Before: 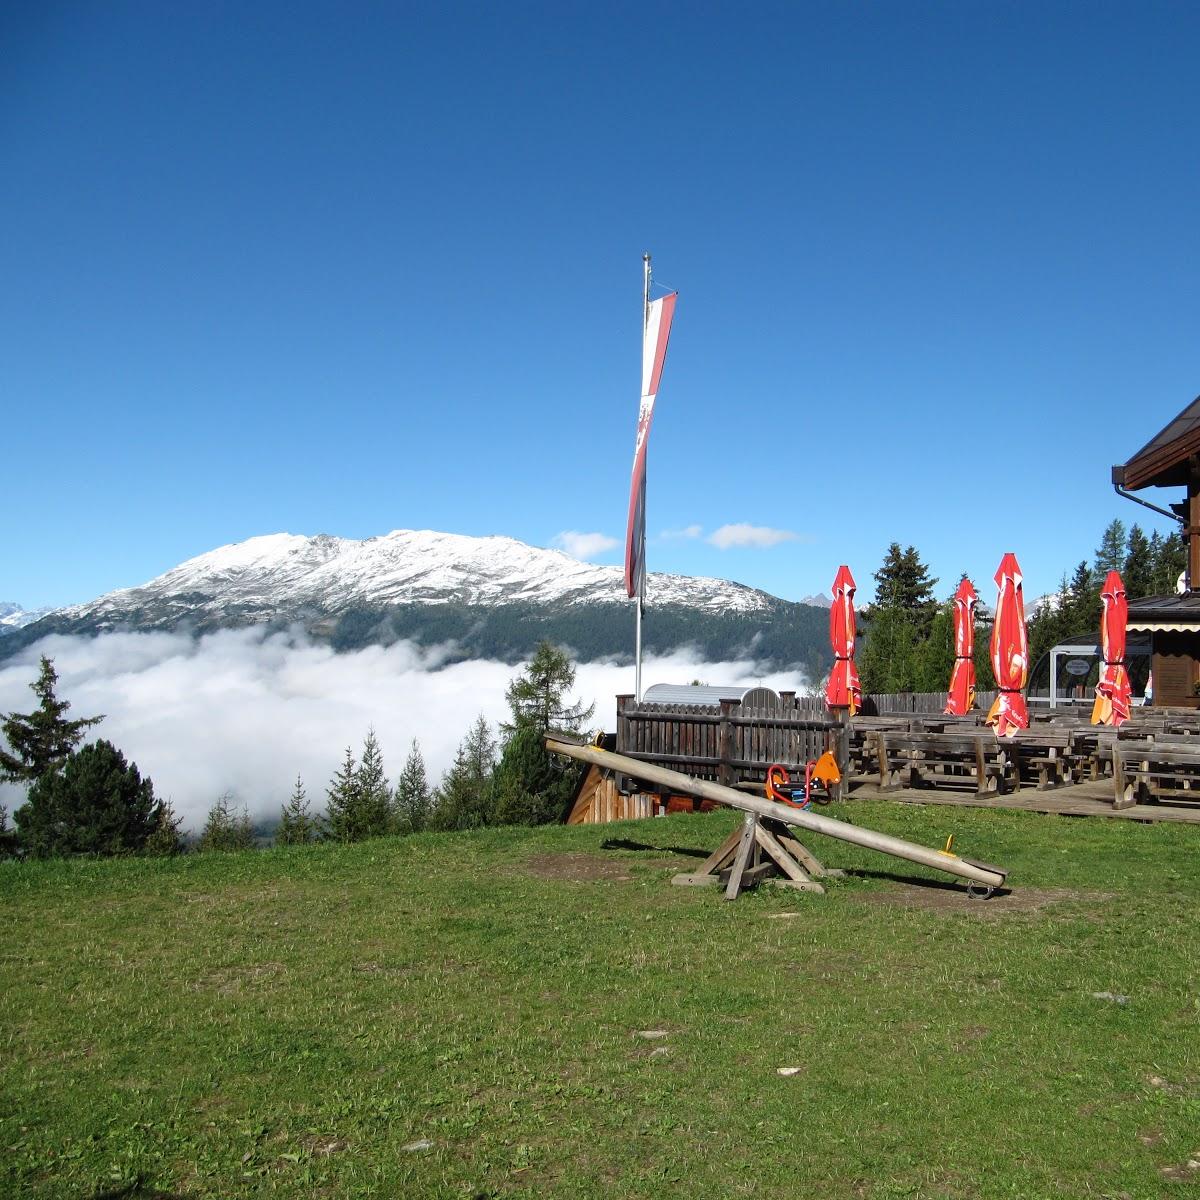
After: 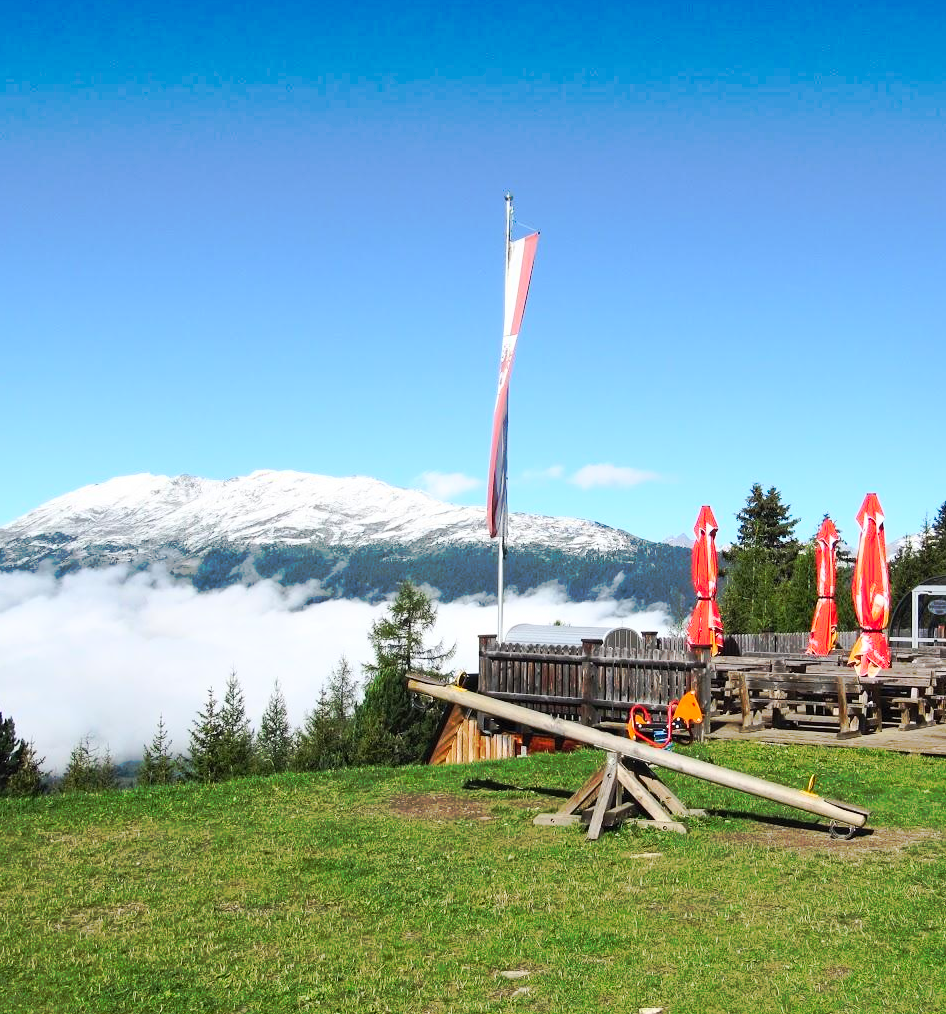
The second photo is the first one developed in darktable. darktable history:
tone curve: curves: ch0 [(0, 0) (0.003, 0.003) (0.011, 0.011) (0.025, 0.024) (0.044, 0.044) (0.069, 0.068) (0.1, 0.098) (0.136, 0.133) (0.177, 0.174) (0.224, 0.22) (0.277, 0.272) (0.335, 0.329) (0.399, 0.392) (0.468, 0.46) (0.543, 0.607) (0.623, 0.676) (0.709, 0.75) (0.801, 0.828) (0.898, 0.912) (1, 1)], preserve colors none
crop: left 11.556%, top 5.009%, right 9.586%, bottom 10.488%
contrast brightness saturation: contrast 0.198, brightness 0.16, saturation 0.215
